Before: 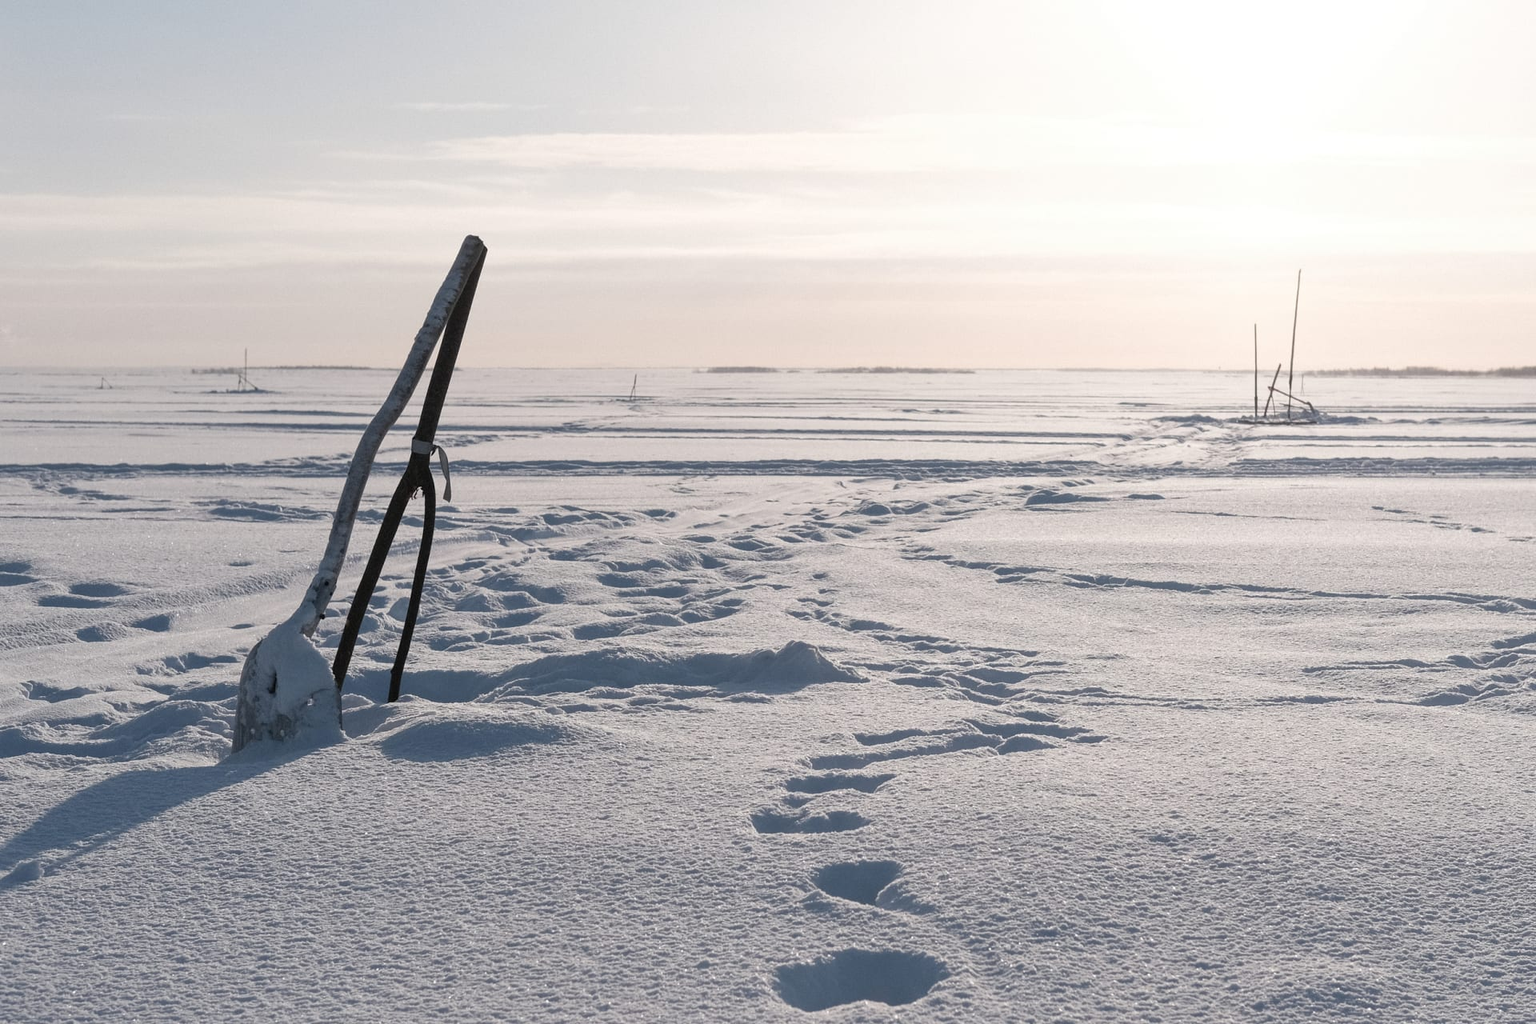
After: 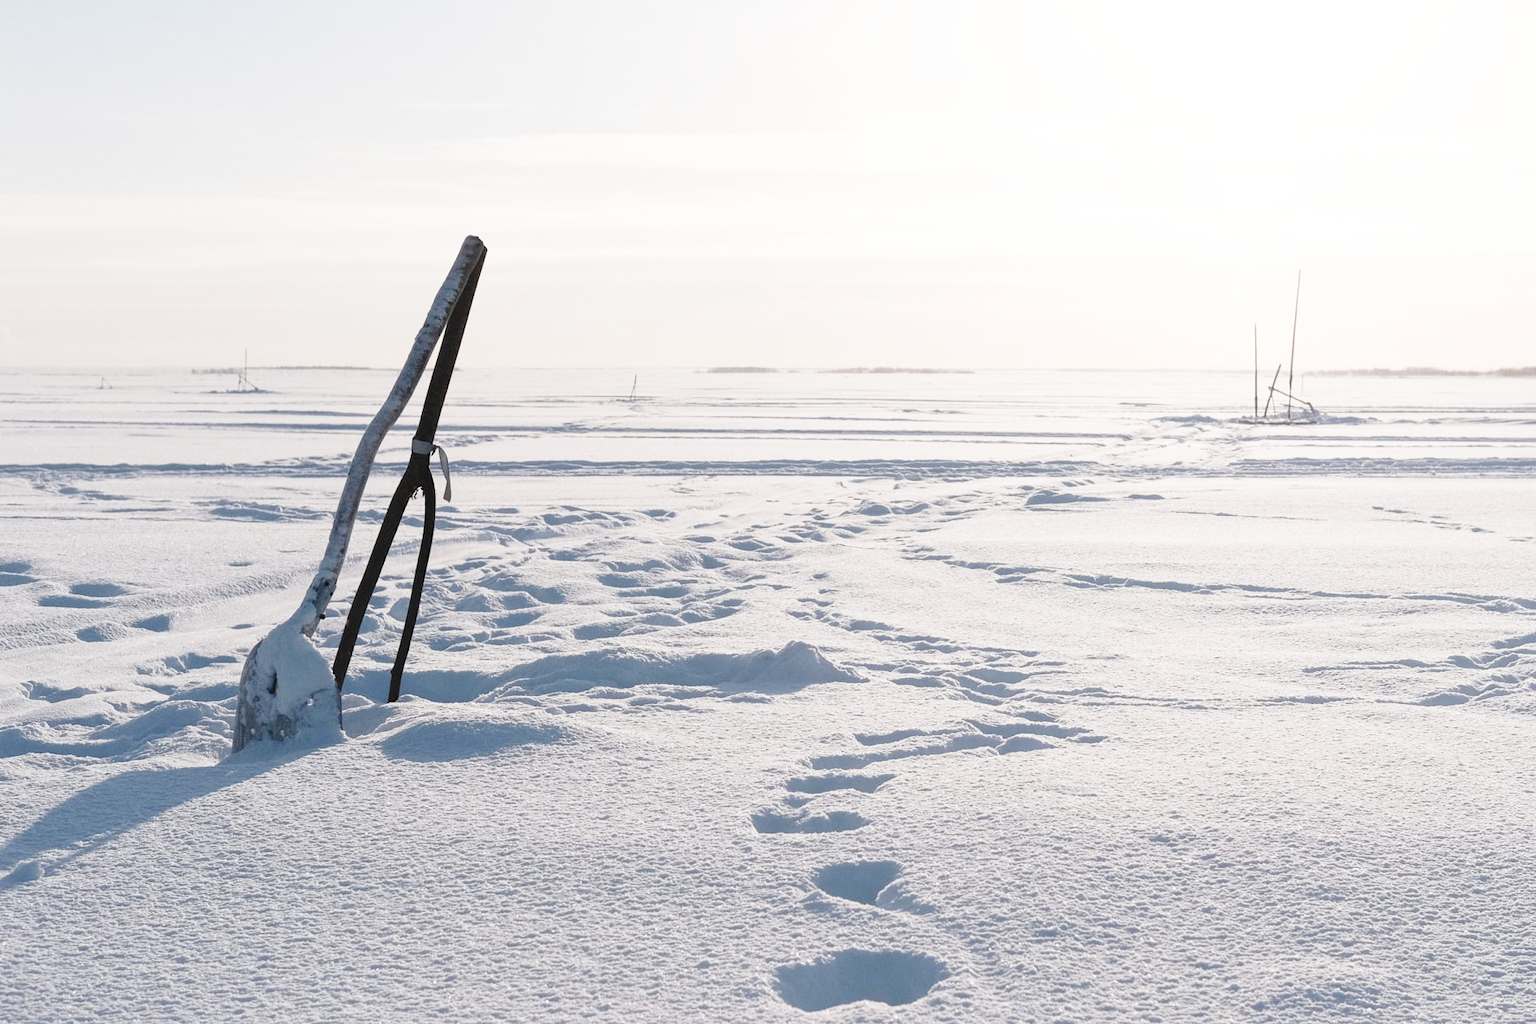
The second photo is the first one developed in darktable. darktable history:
contrast equalizer: octaves 7, y [[0.6 ×6], [0.55 ×6], [0 ×6], [0 ×6], [0 ×6]], mix -0.3
base curve: curves: ch0 [(0, 0) (0.028, 0.03) (0.121, 0.232) (0.46, 0.748) (0.859, 0.968) (1, 1)], preserve colors none
